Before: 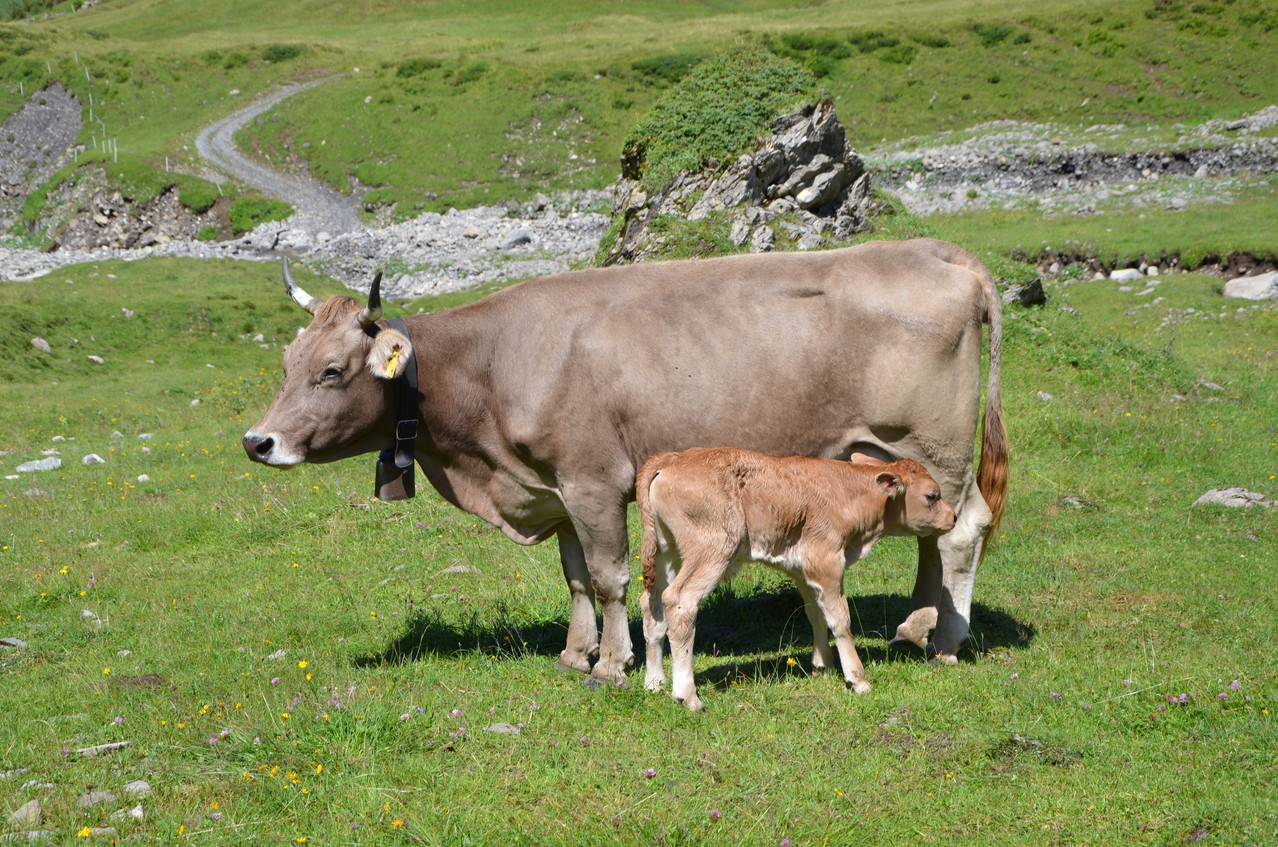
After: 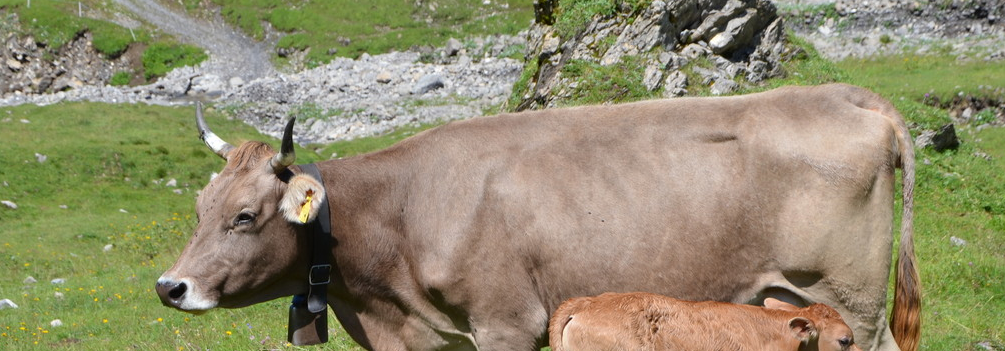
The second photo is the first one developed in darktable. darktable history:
crop: left 6.826%, top 18.361%, right 14.484%, bottom 40.114%
